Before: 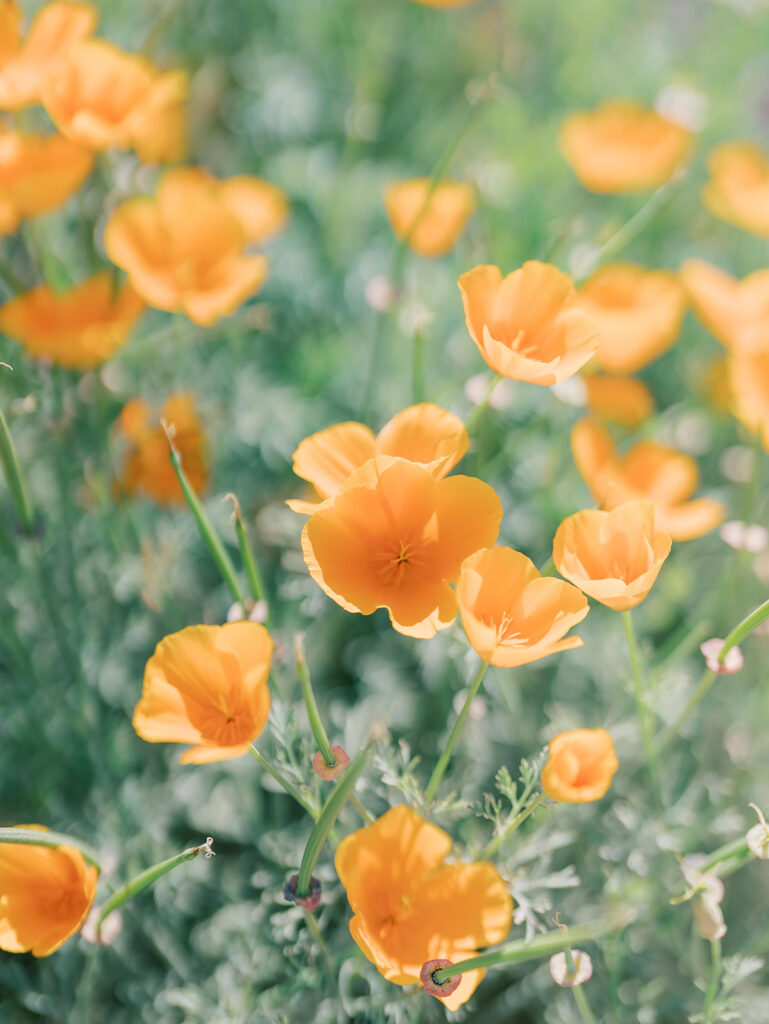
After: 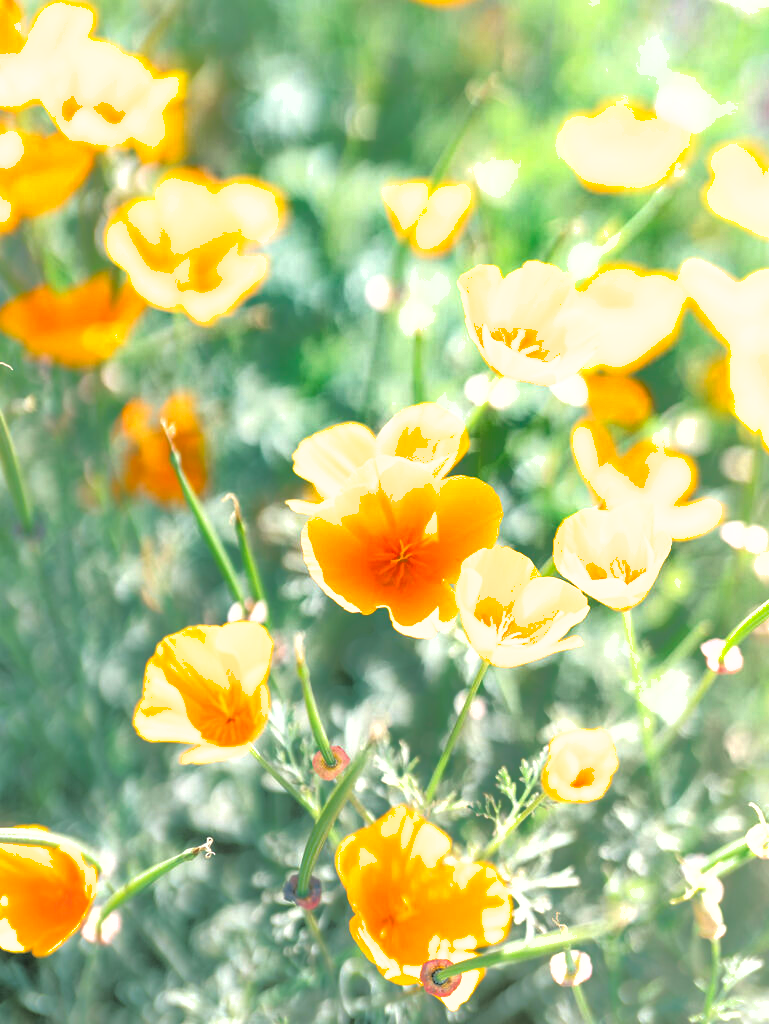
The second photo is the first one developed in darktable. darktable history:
contrast brightness saturation: brightness 0.145
shadows and highlights: shadows 39.48, highlights -59.98
tone equalizer: -8 EV -1.07 EV, -7 EV -1.01 EV, -6 EV -0.876 EV, -5 EV -0.543 EV, -3 EV 0.592 EV, -2 EV 0.838 EV, -1 EV 1 EV, +0 EV 1.06 EV
